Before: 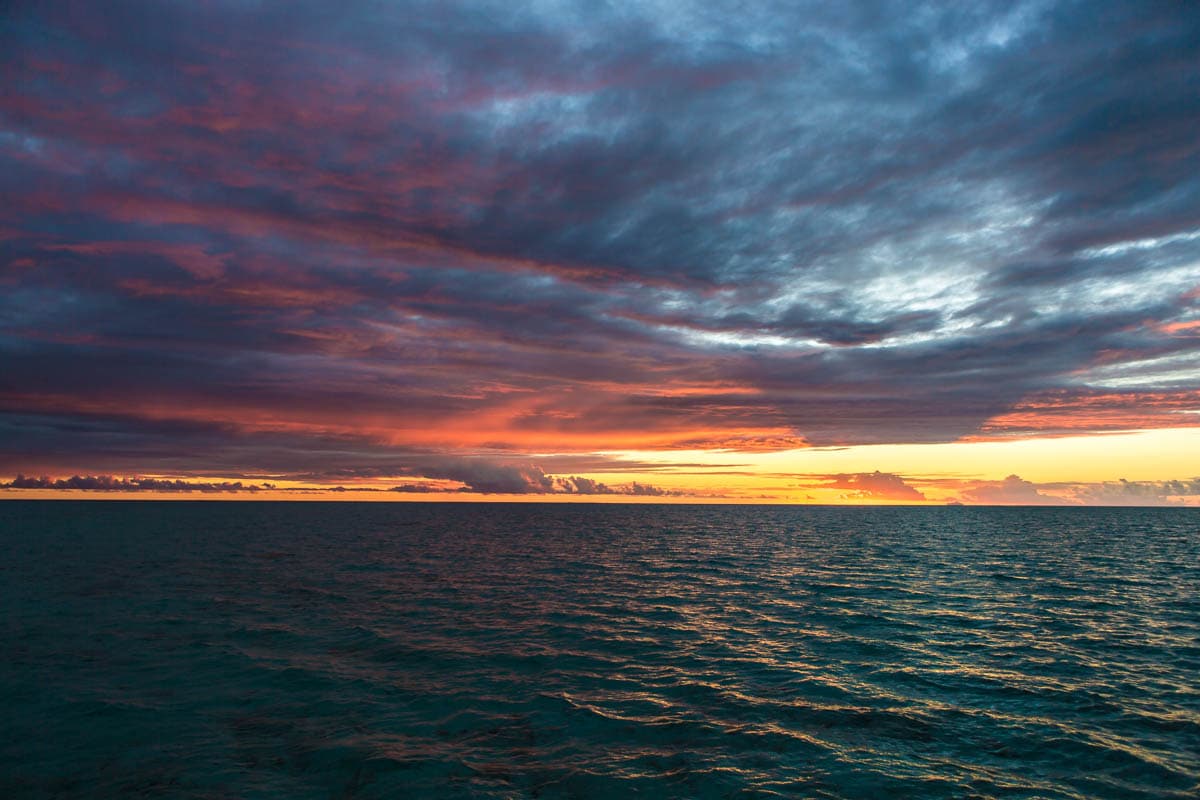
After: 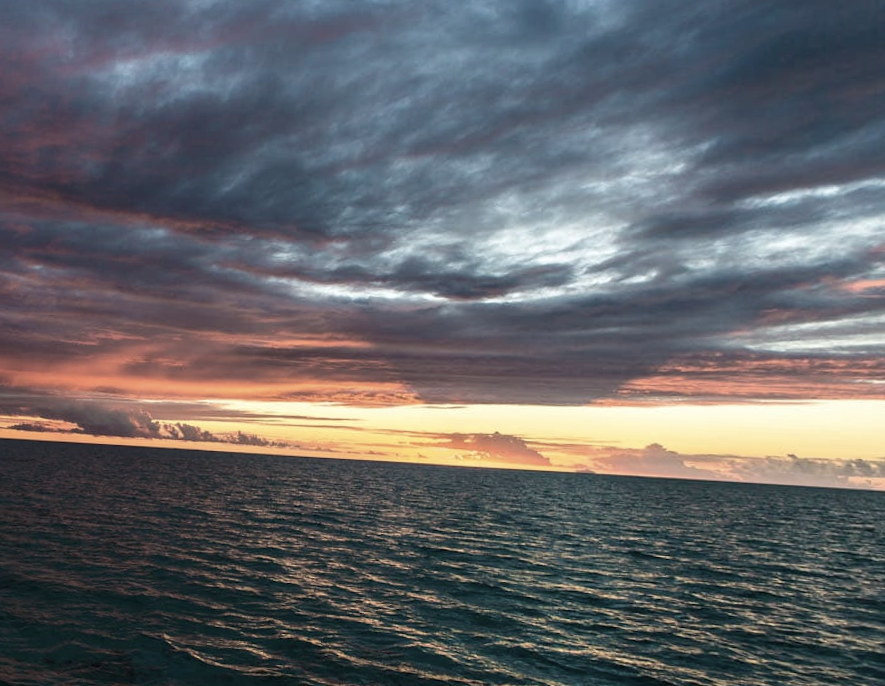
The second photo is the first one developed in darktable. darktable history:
crop and rotate: left 24.6%
contrast brightness saturation: contrast 0.1, saturation -0.36
rotate and perspective: rotation 1.69°, lens shift (vertical) -0.023, lens shift (horizontal) -0.291, crop left 0.025, crop right 0.988, crop top 0.092, crop bottom 0.842
